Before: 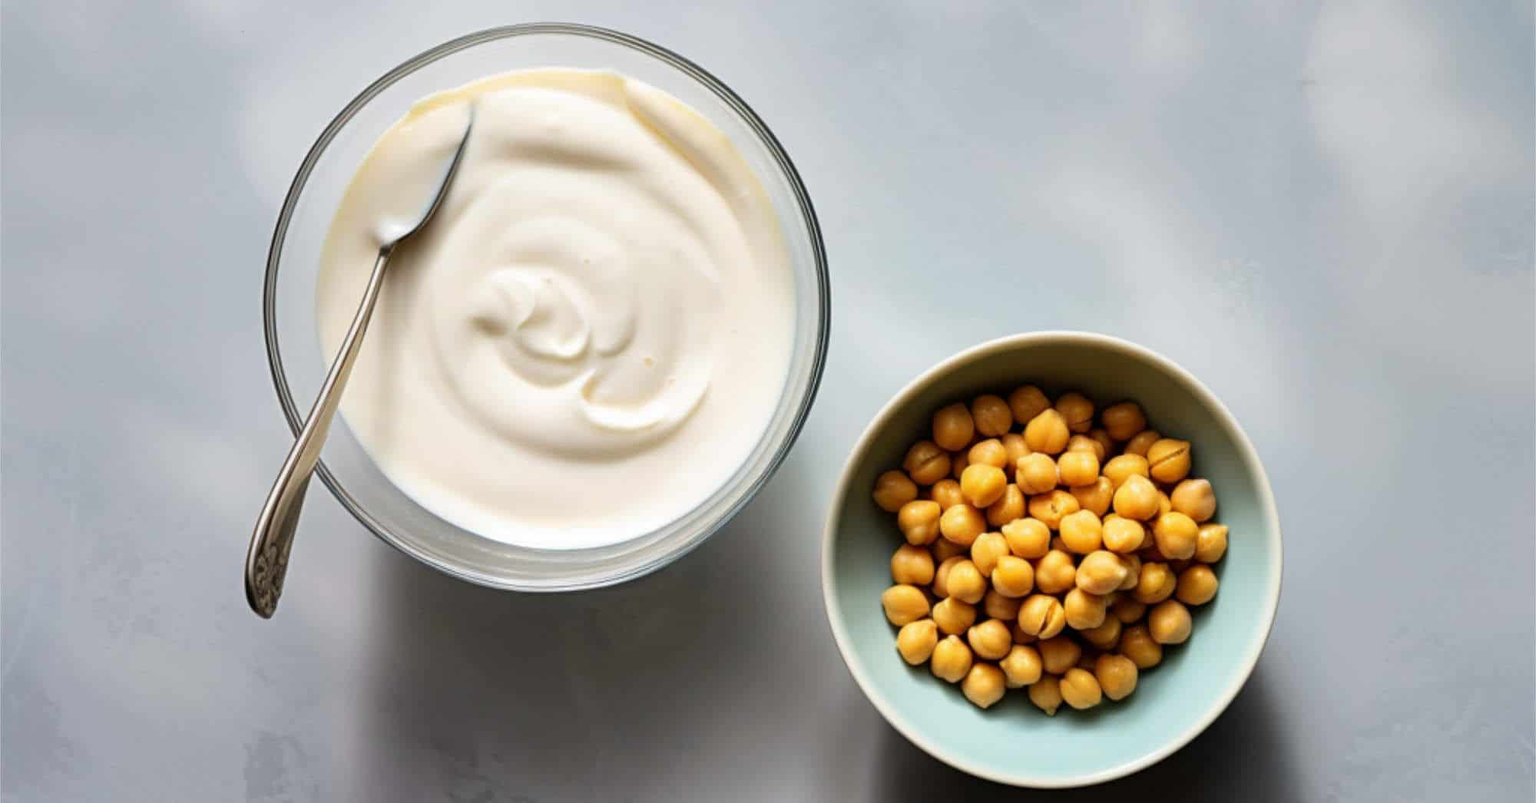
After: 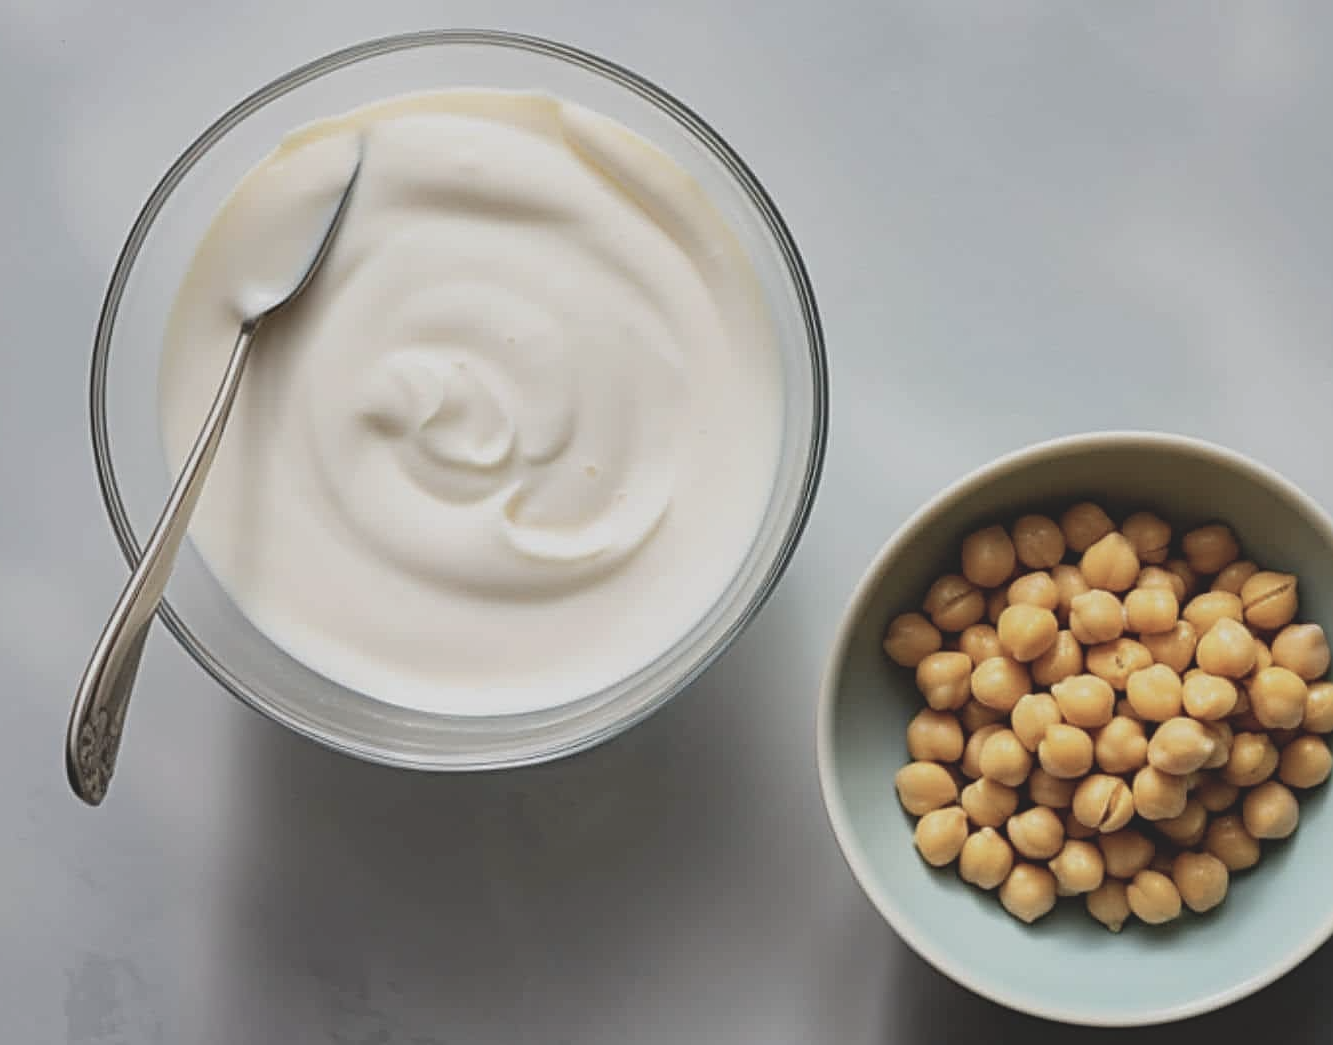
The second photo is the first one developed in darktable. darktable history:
sharpen: on, module defaults
crop and rotate: left 12.673%, right 20.66%
contrast brightness saturation: contrast -0.26, saturation -0.43
